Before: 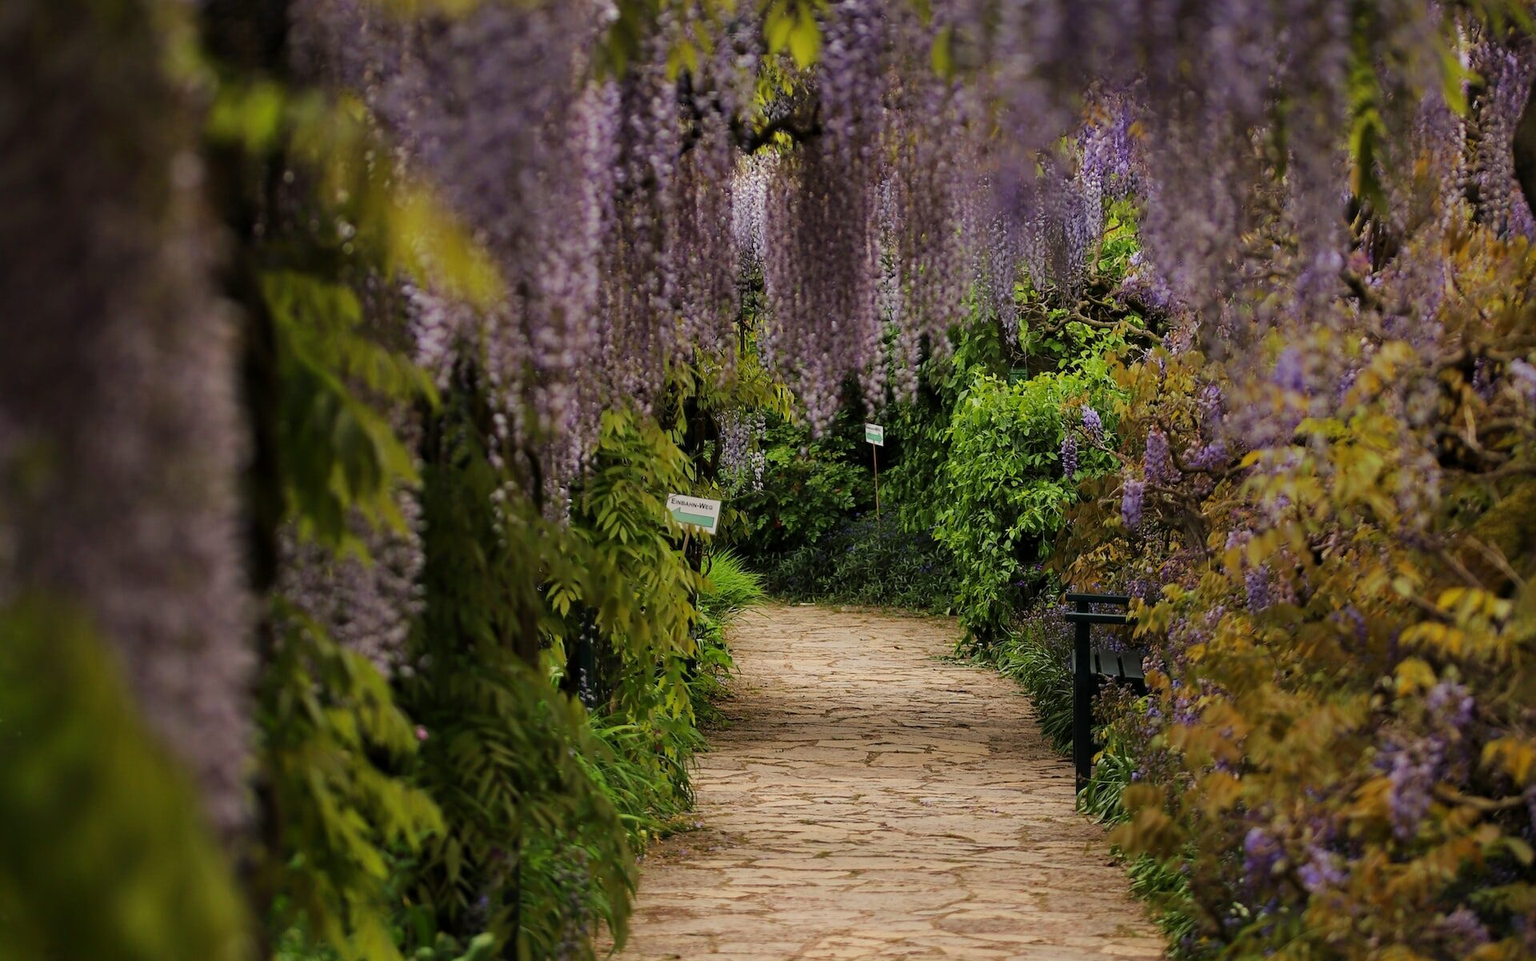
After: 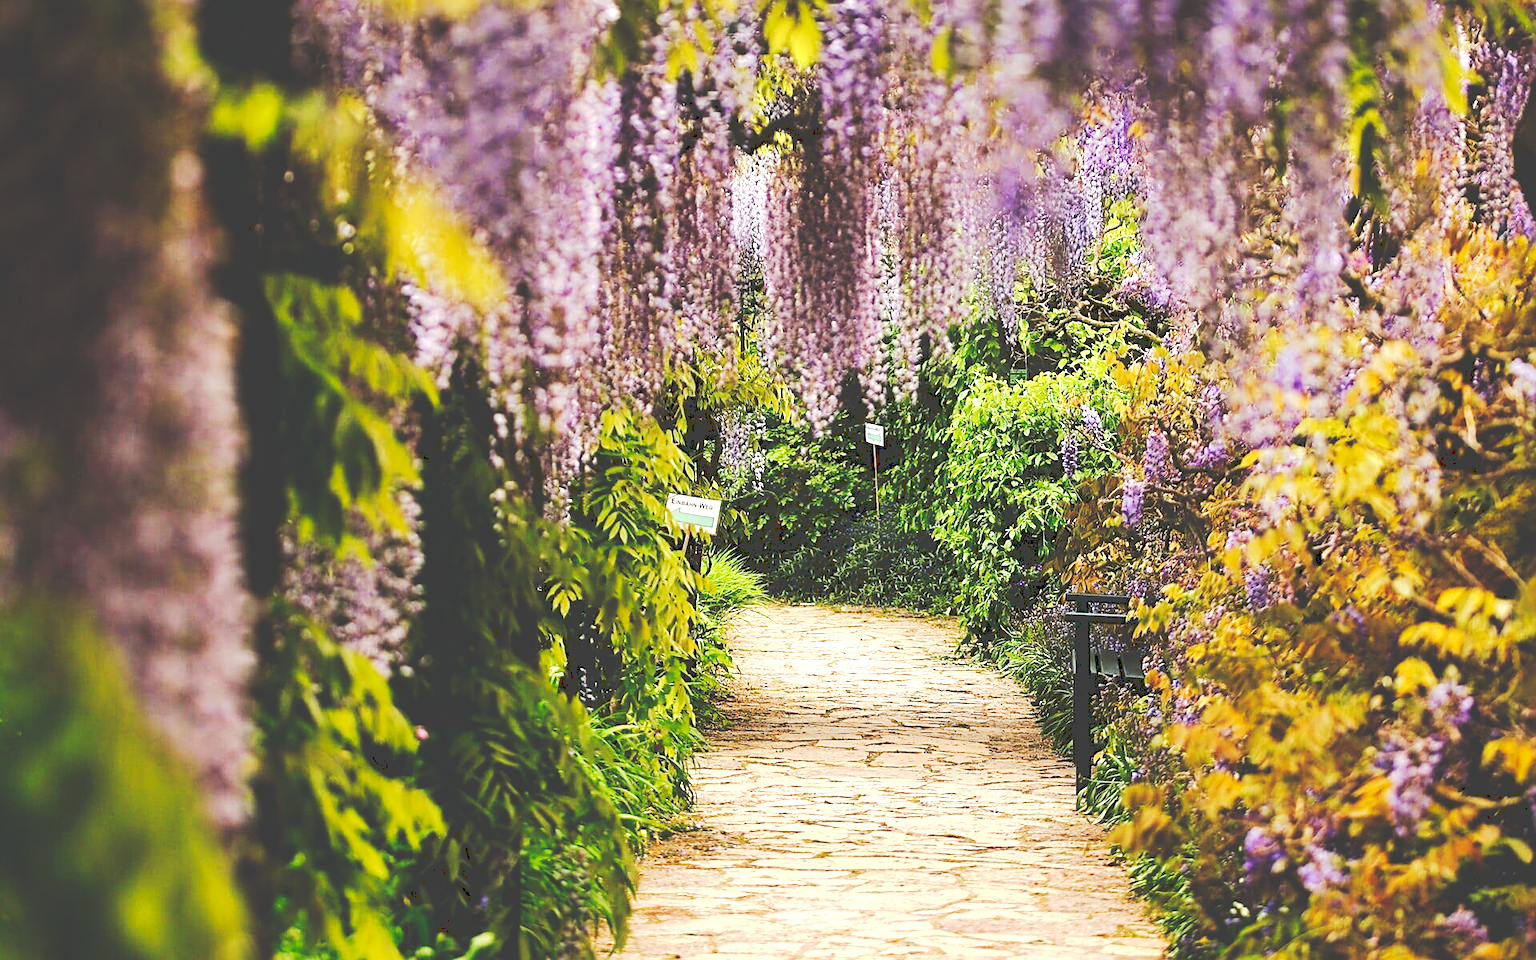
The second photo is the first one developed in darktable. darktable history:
sharpen: on, module defaults
exposure: black level correction 0, exposure 1.45 EV, compensate exposure bias true, compensate highlight preservation false
tone curve: curves: ch0 [(0, 0) (0.003, 0.26) (0.011, 0.26) (0.025, 0.26) (0.044, 0.257) (0.069, 0.257) (0.1, 0.257) (0.136, 0.255) (0.177, 0.258) (0.224, 0.272) (0.277, 0.294) (0.335, 0.346) (0.399, 0.422) (0.468, 0.536) (0.543, 0.657) (0.623, 0.757) (0.709, 0.823) (0.801, 0.872) (0.898, 0.92) (1, 1)], preserve colors none
